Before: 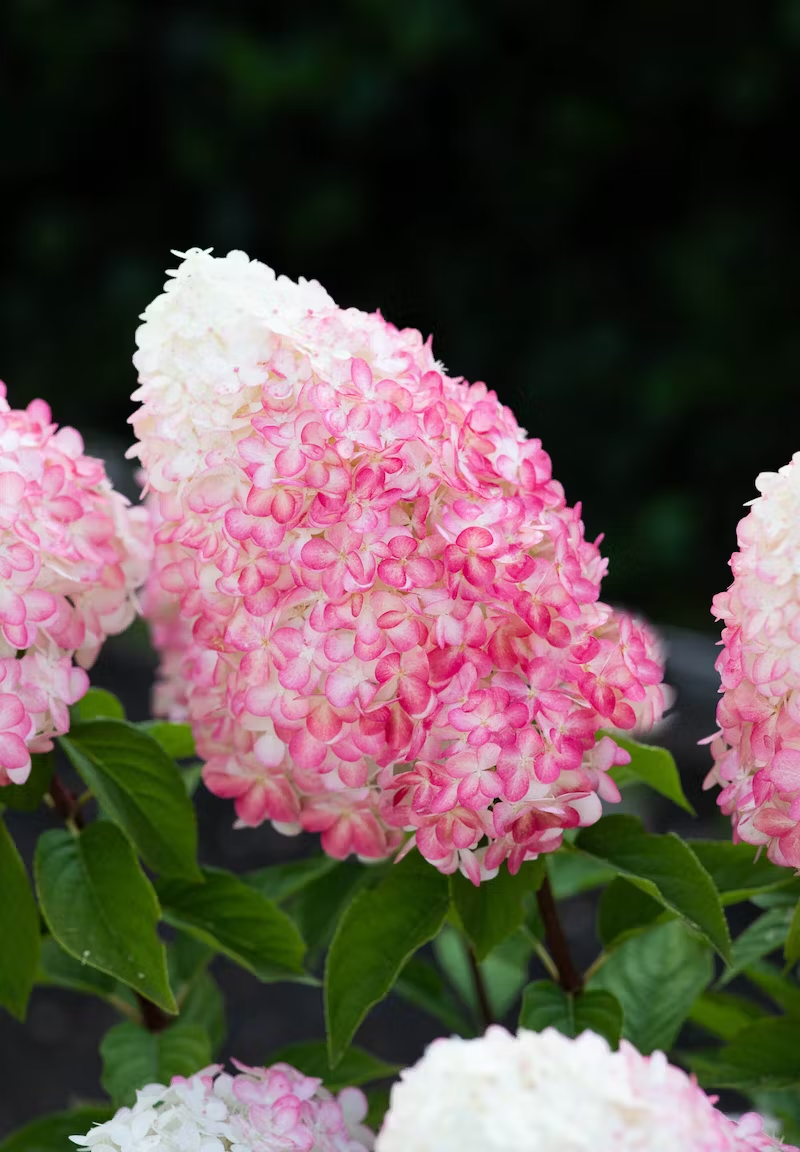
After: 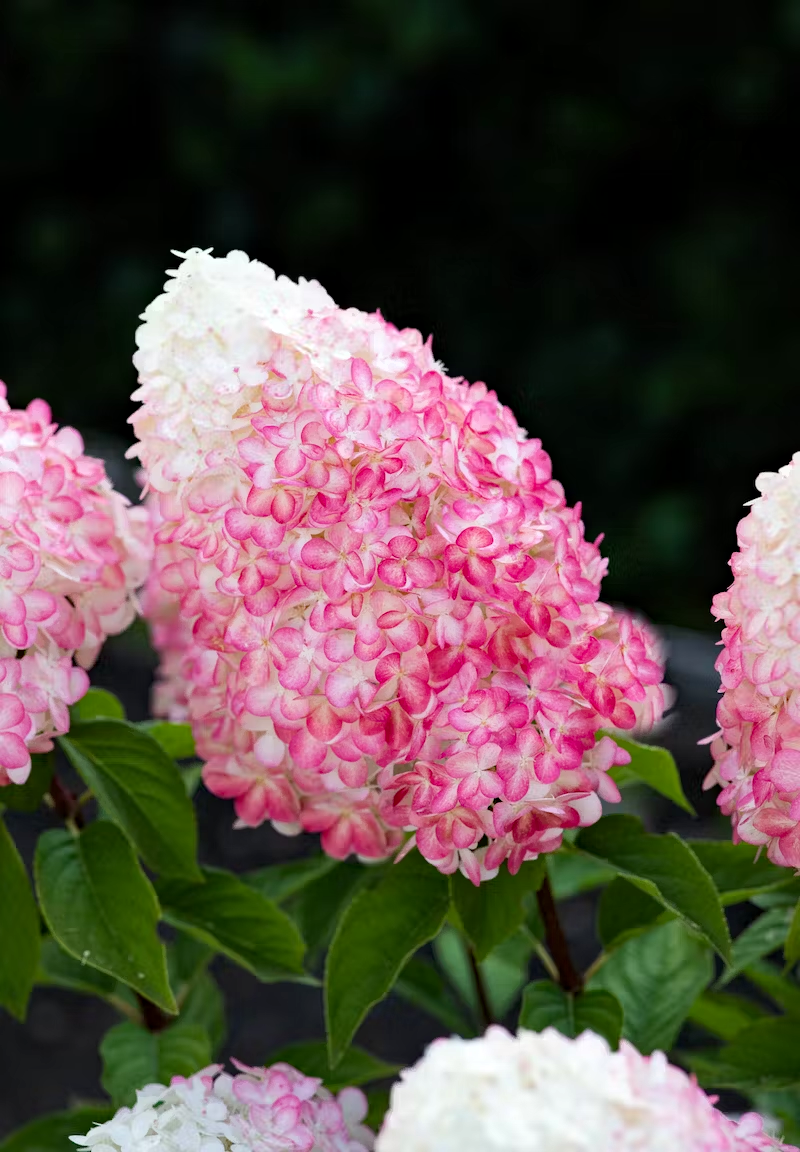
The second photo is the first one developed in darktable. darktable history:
haze removal: compatibility mode true, adaptive false
local contrast: highlights 100%, shadows 100%, detail 120%, midtone range 0.2
